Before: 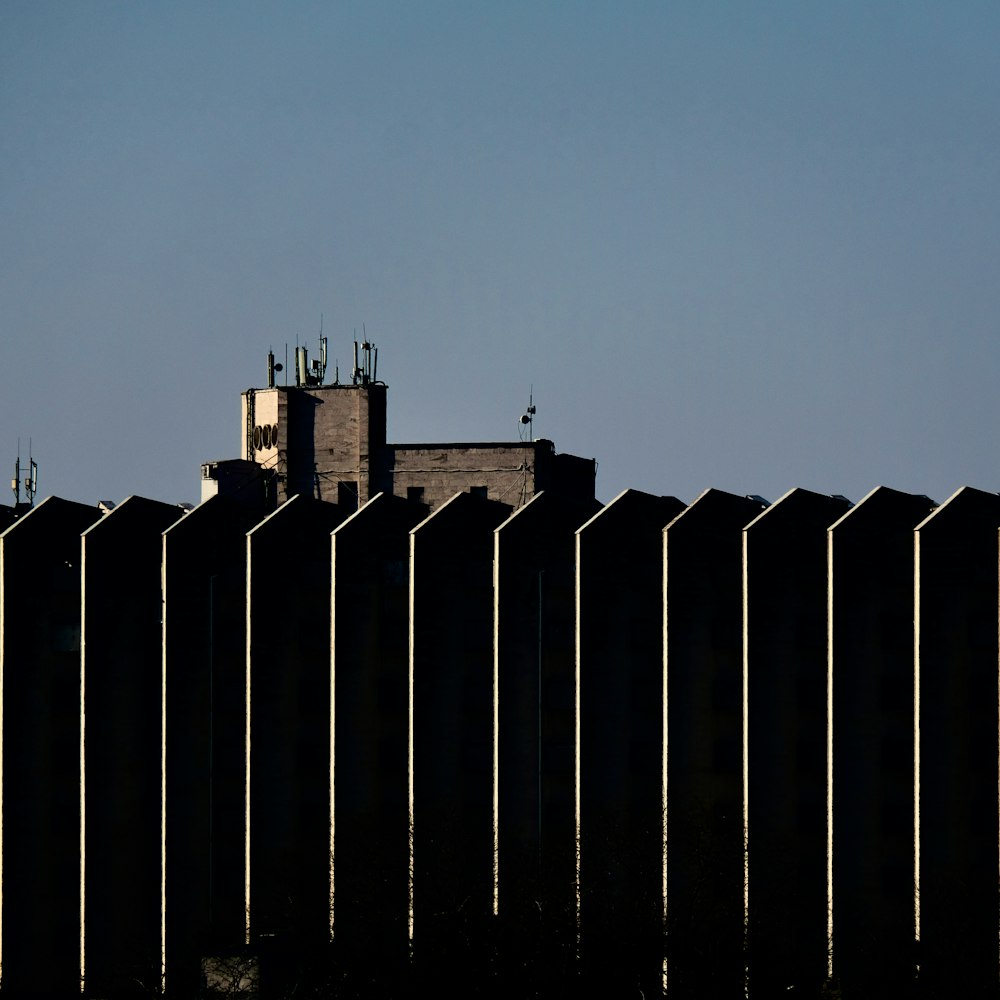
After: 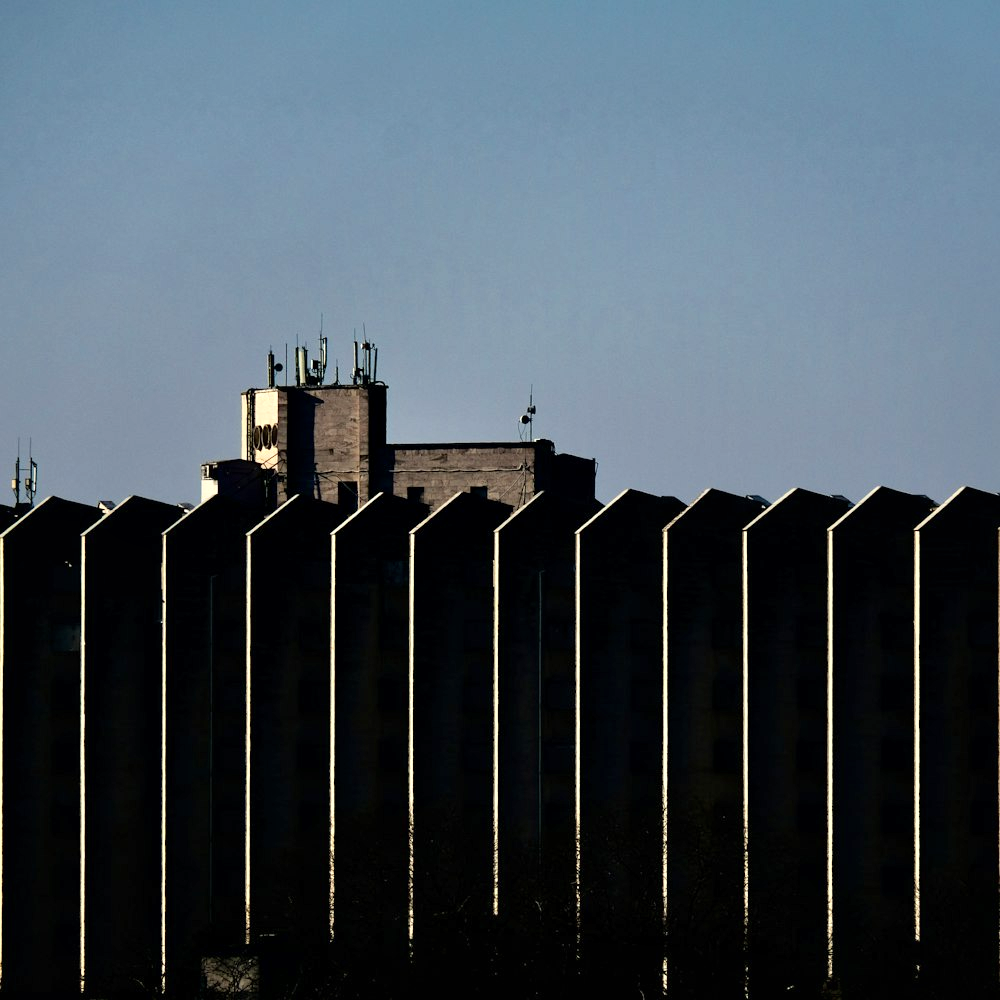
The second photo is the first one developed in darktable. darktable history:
local contrast: mode bilateral grid, contrast 19, coarseness 50, detail 130%, midtone range 0.2
exposure: black level correction 0, exposure 0.392 EV, compensate exposure bias true, compensate highlight preservation false
